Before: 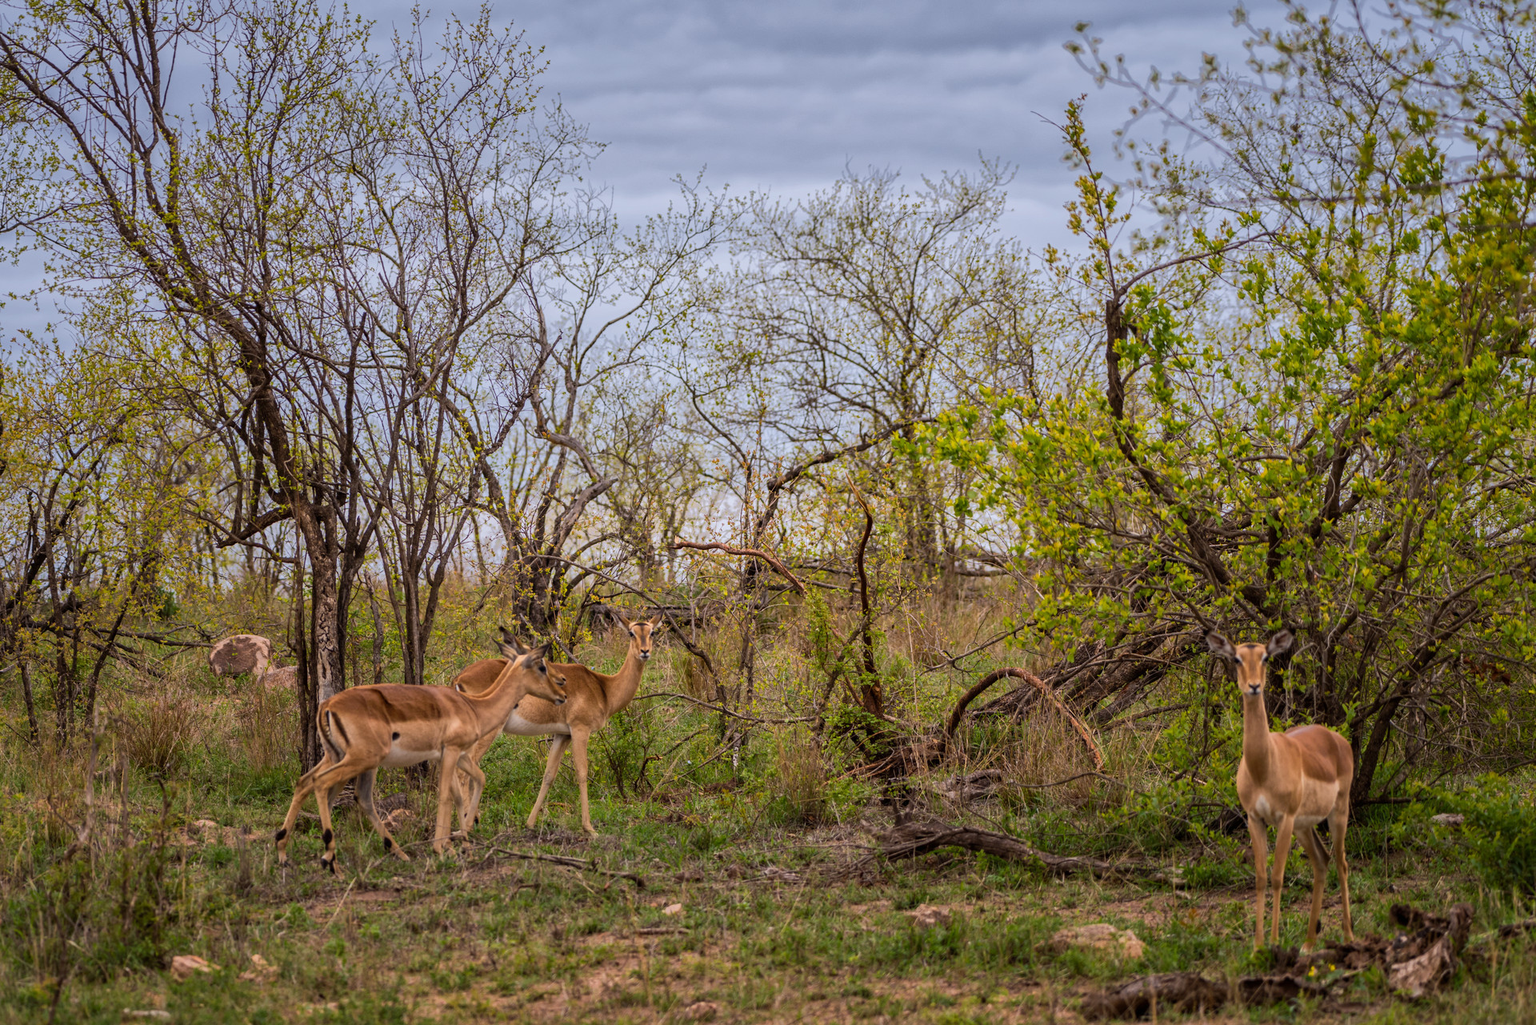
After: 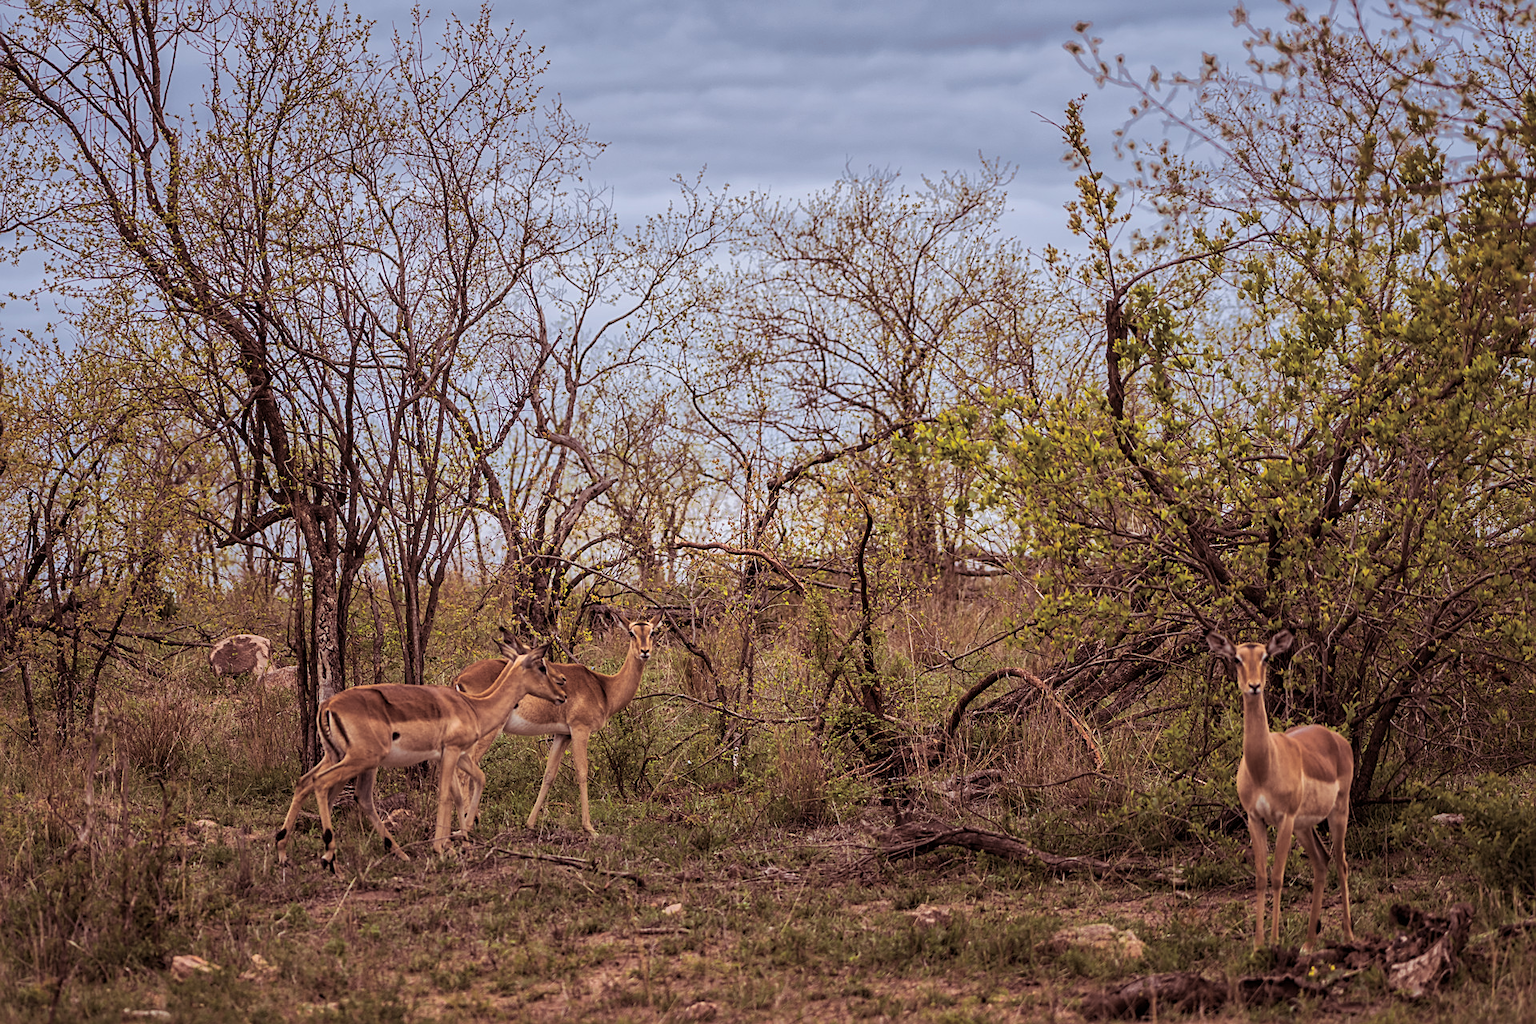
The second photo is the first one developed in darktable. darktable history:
sharpen: on, module defaults
split-toning: shadows › saturation 0.41, highlights › saturation 0, compress 33.55%
